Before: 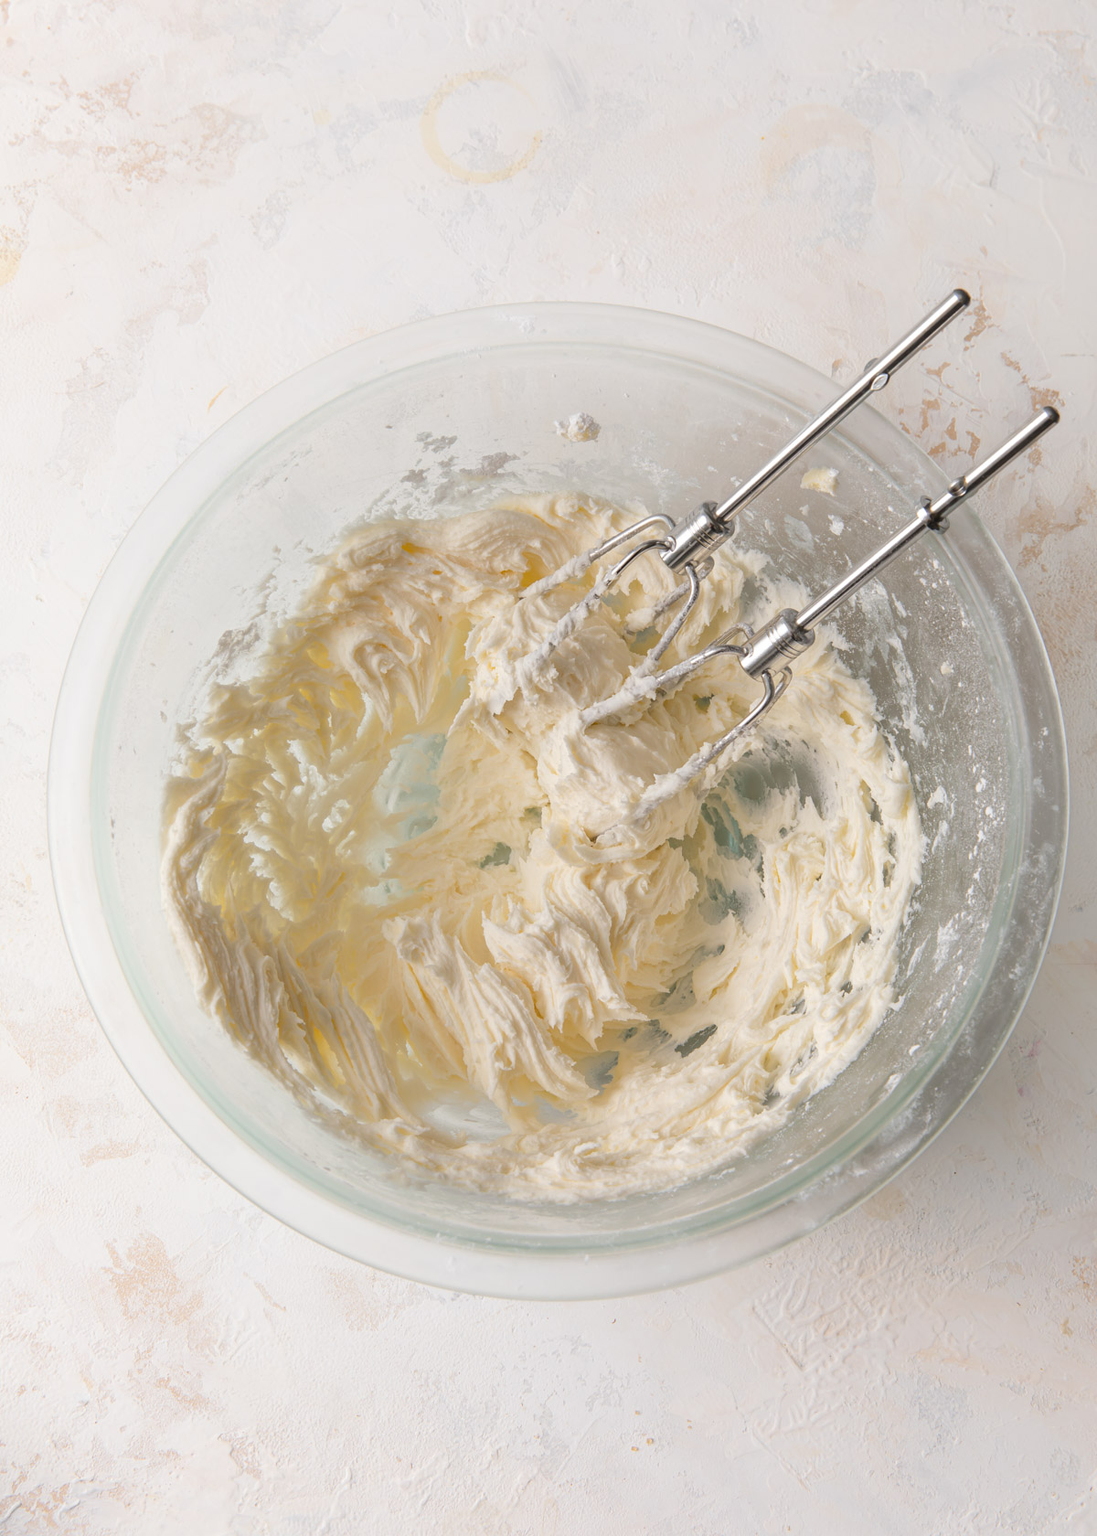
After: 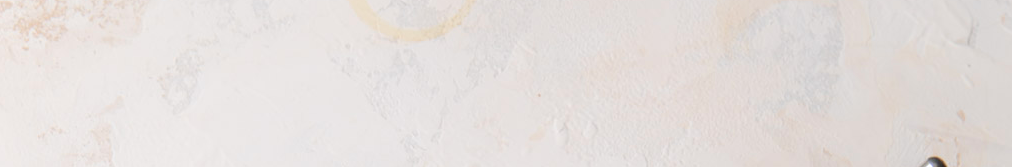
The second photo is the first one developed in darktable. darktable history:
crop and rotate: left 9.644%, top 9.491%, right 6.021%, bottom 80.509%
color correction: saturation 1.1
